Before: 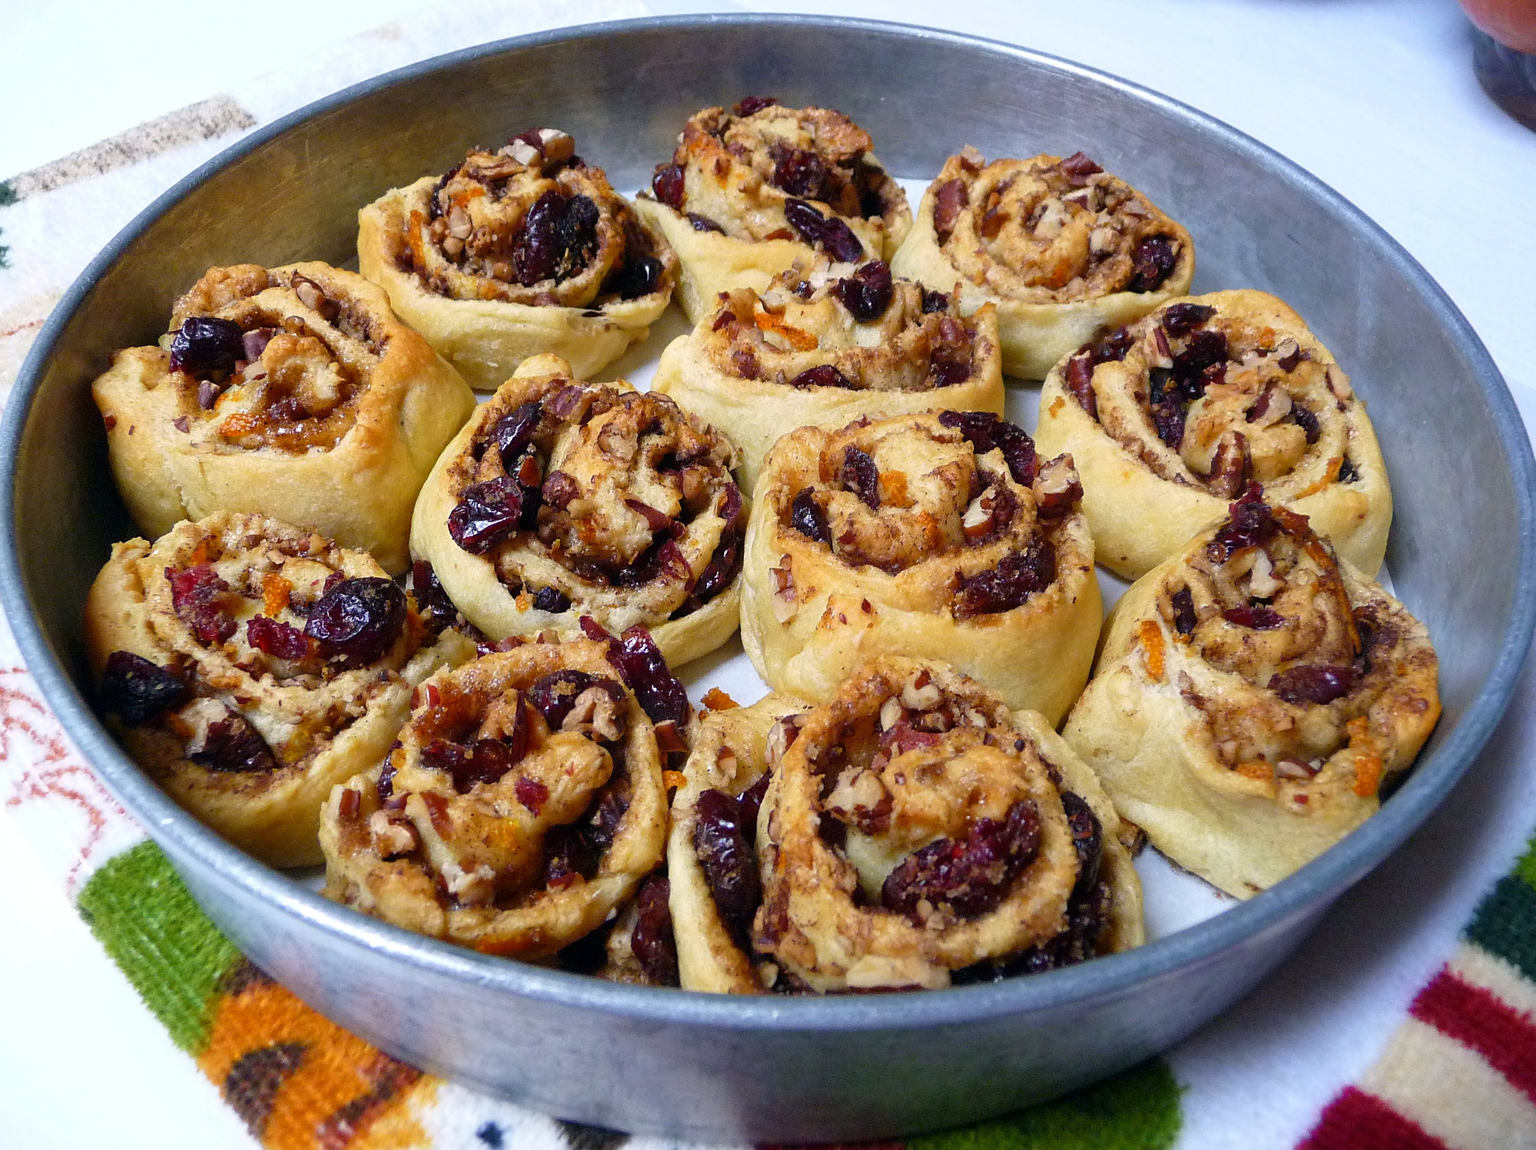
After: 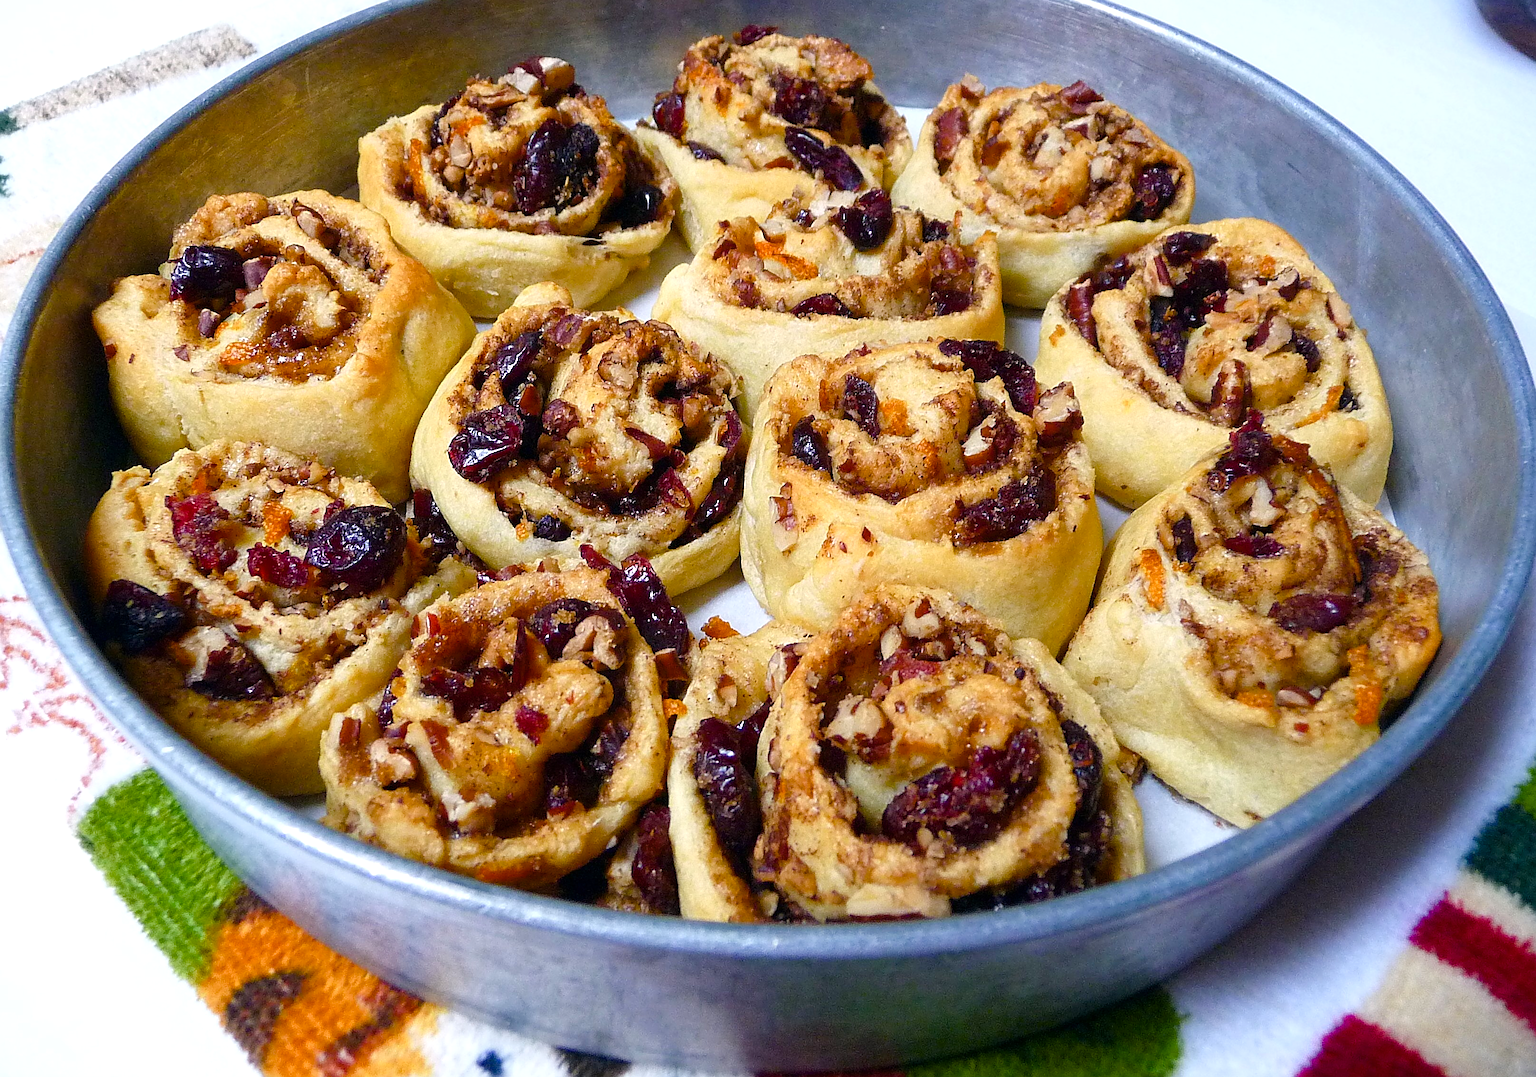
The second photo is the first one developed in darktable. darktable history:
sharpen: on, module defaults
color balance rgb: linear chroma grading › shadows 32%, linear chroma grading › global chroma -2%, linear chroma grading › mid-tones 4%, perceptual saturation grading › global saturation -2%, perceptual saturation grading › highlights -8%, perceptual saturation grading › mid-tones 8%, perceptual saturation grading › shadows 4%, perceptual brilliance grading › highlights 8%, perceptual brilliance grading › mid-tones 4%, perceptual brilliance grading › shadows 2%, global vibrance 16%, saturation formula JzAzBz (2021)
crop and rotate: top 6.25%
